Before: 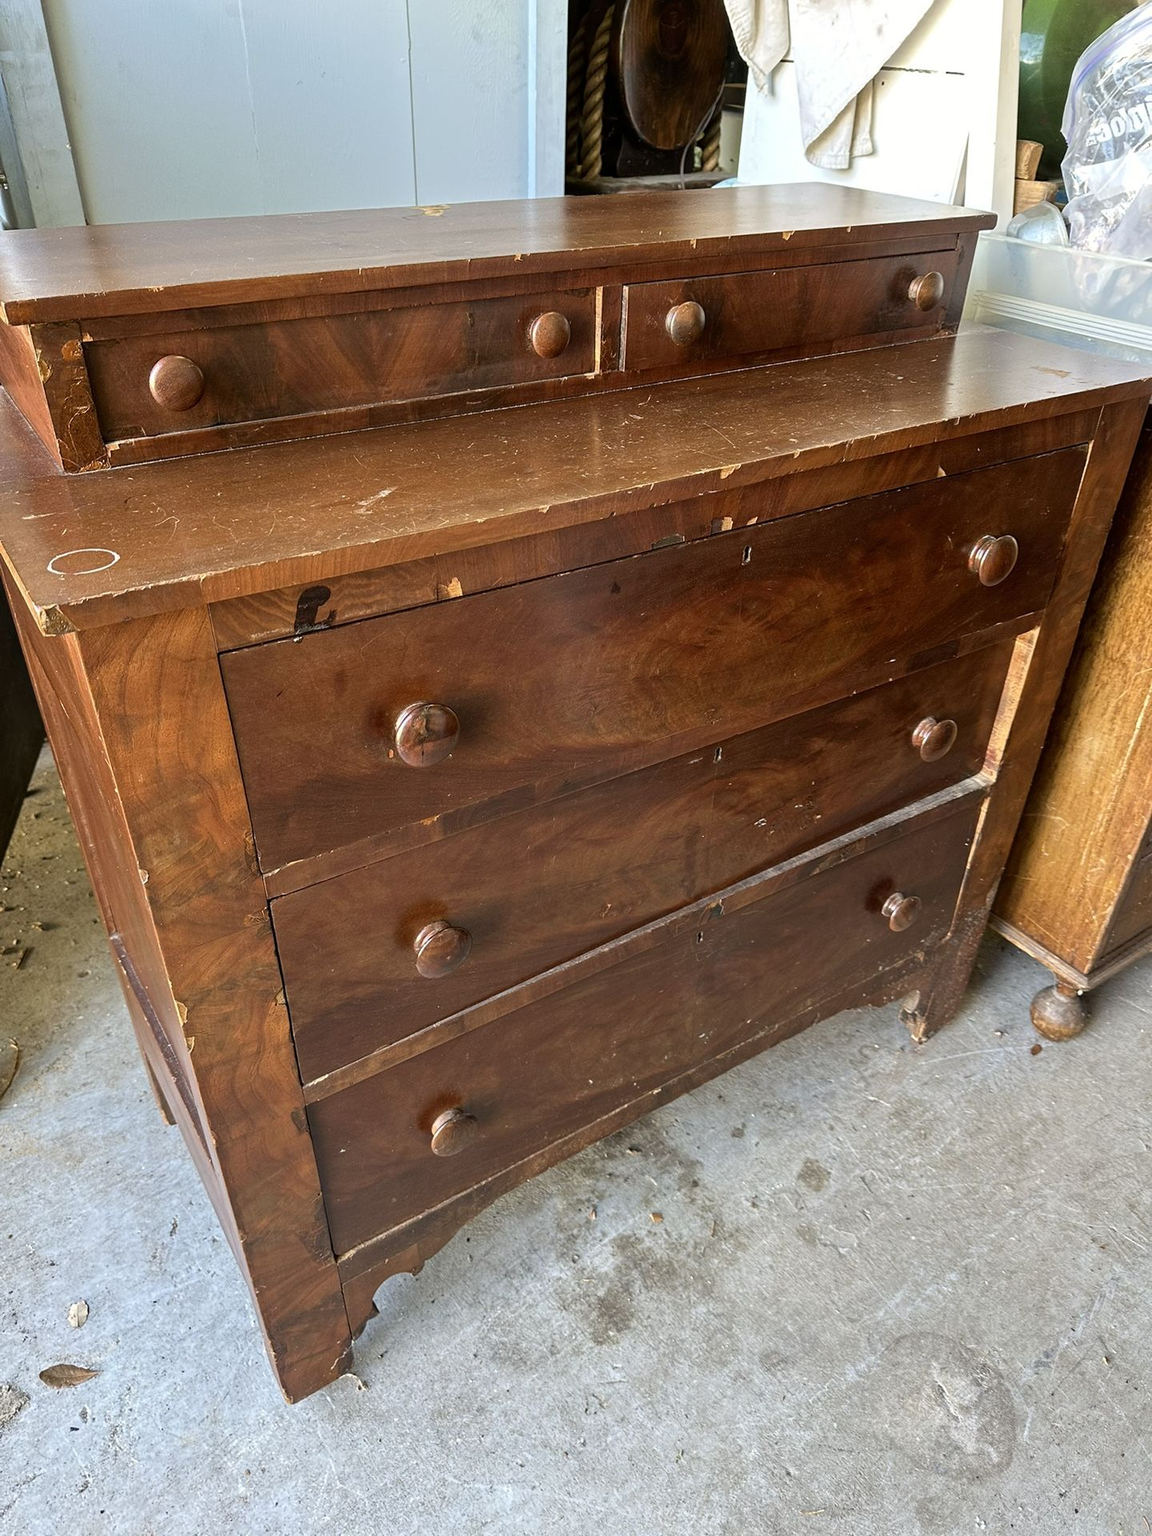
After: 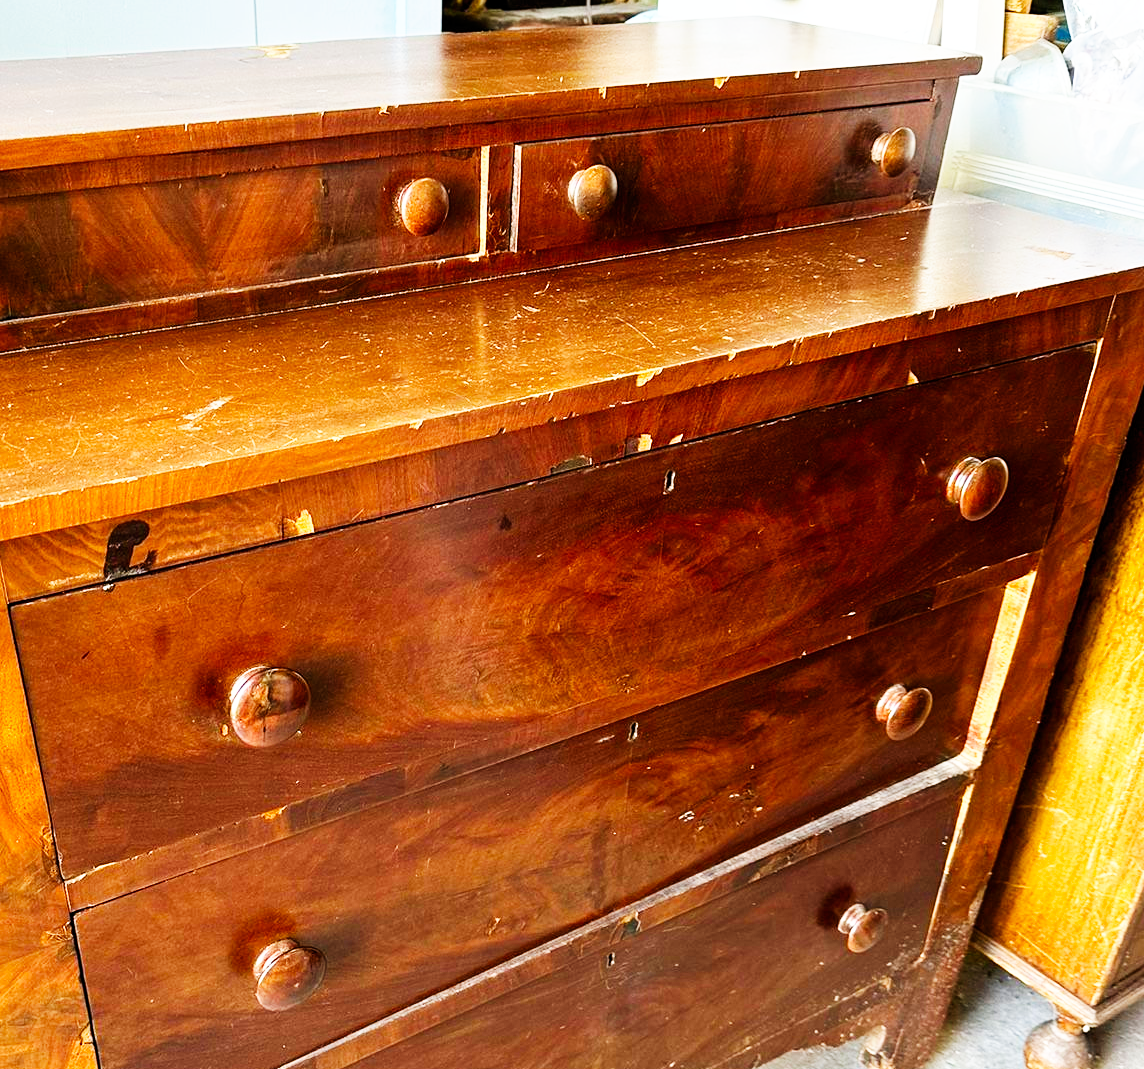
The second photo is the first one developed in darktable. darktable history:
crop: left 18.38%, top 11.092%, right 2.134%, bottom 33.217%
levels: mode automatic, black 0.023%, white 99.97%, levels [0.062, 0.494, 0.925]
base curve: curves: ch0 [(0, 0) (0.007, 0.004) (0.027, 0.03) (0.046, 0.07) (0.207, 0.54) (0.442, 0.872) (0.673, 0.972) (1, 1)], preserve colors none
color balance rgb: perceptual saturation grading › global saturation 10%, global vibrance 10%
